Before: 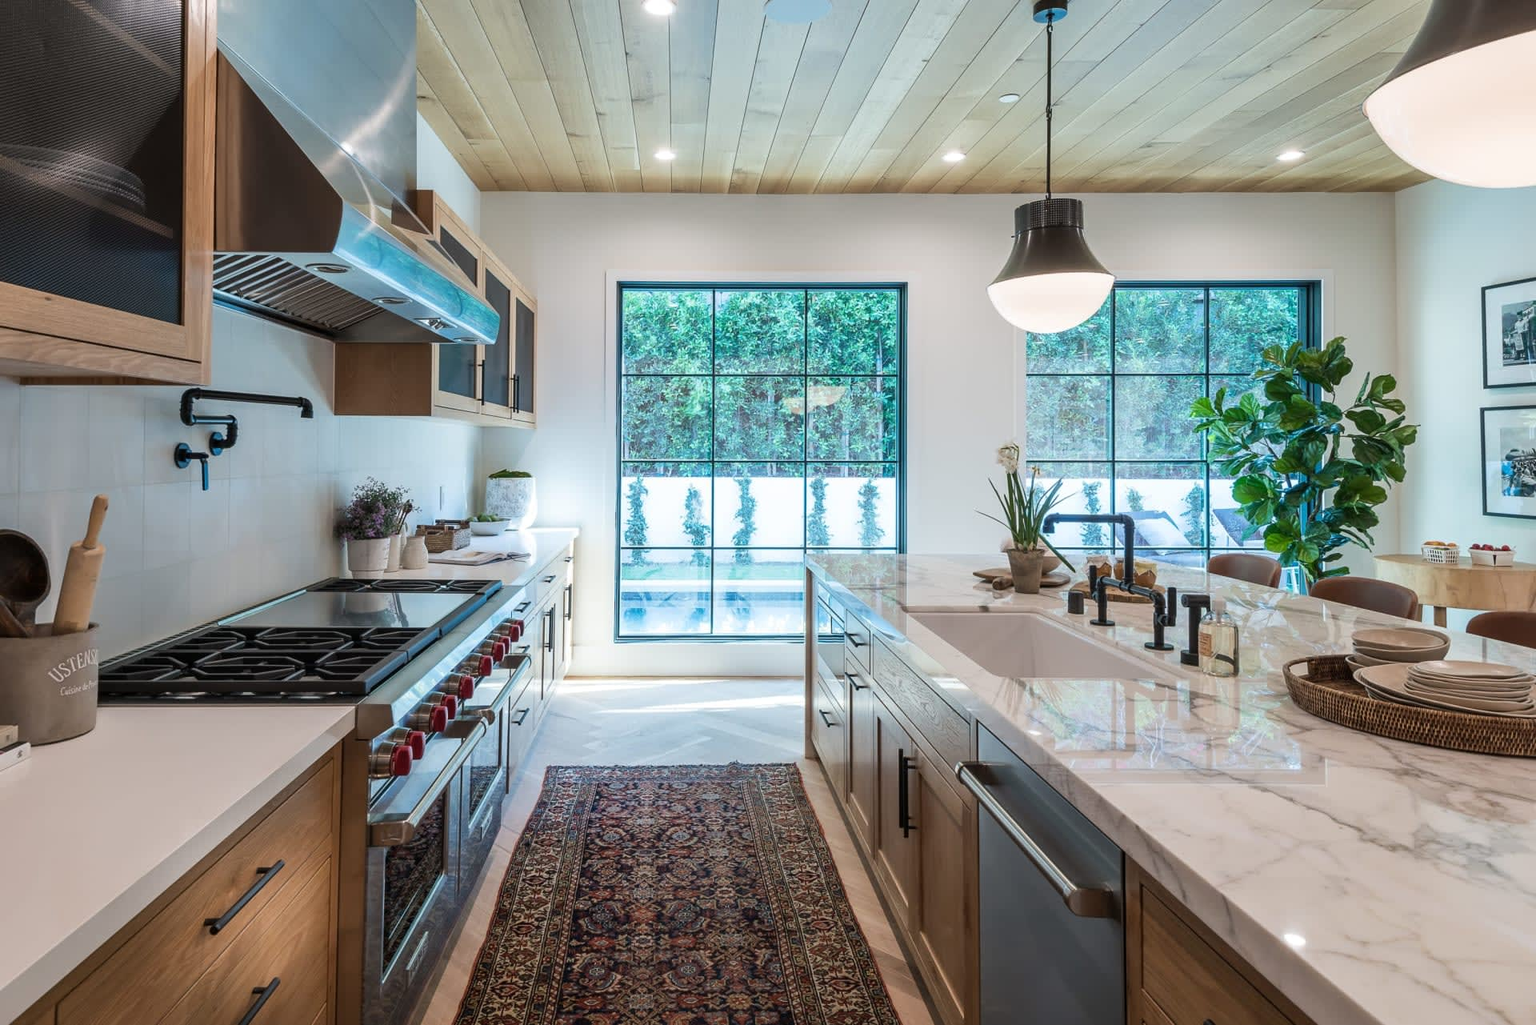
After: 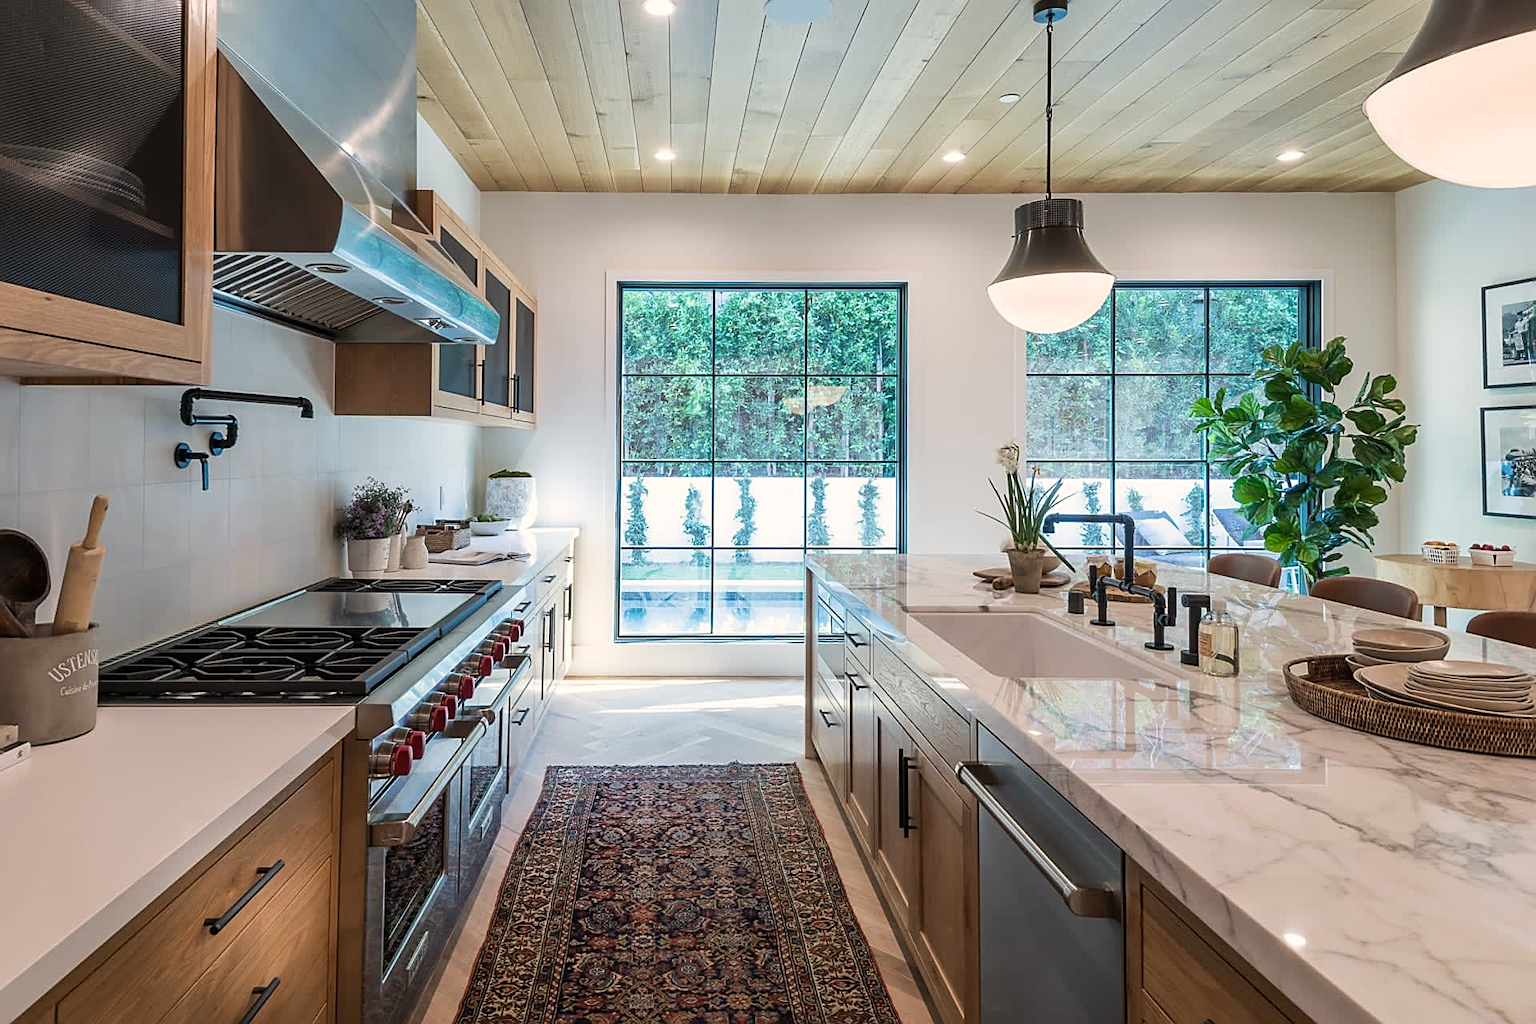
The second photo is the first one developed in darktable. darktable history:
sharpen: on, module defaults
color correction: highlights a* 3.65, highlights b* 5.1
